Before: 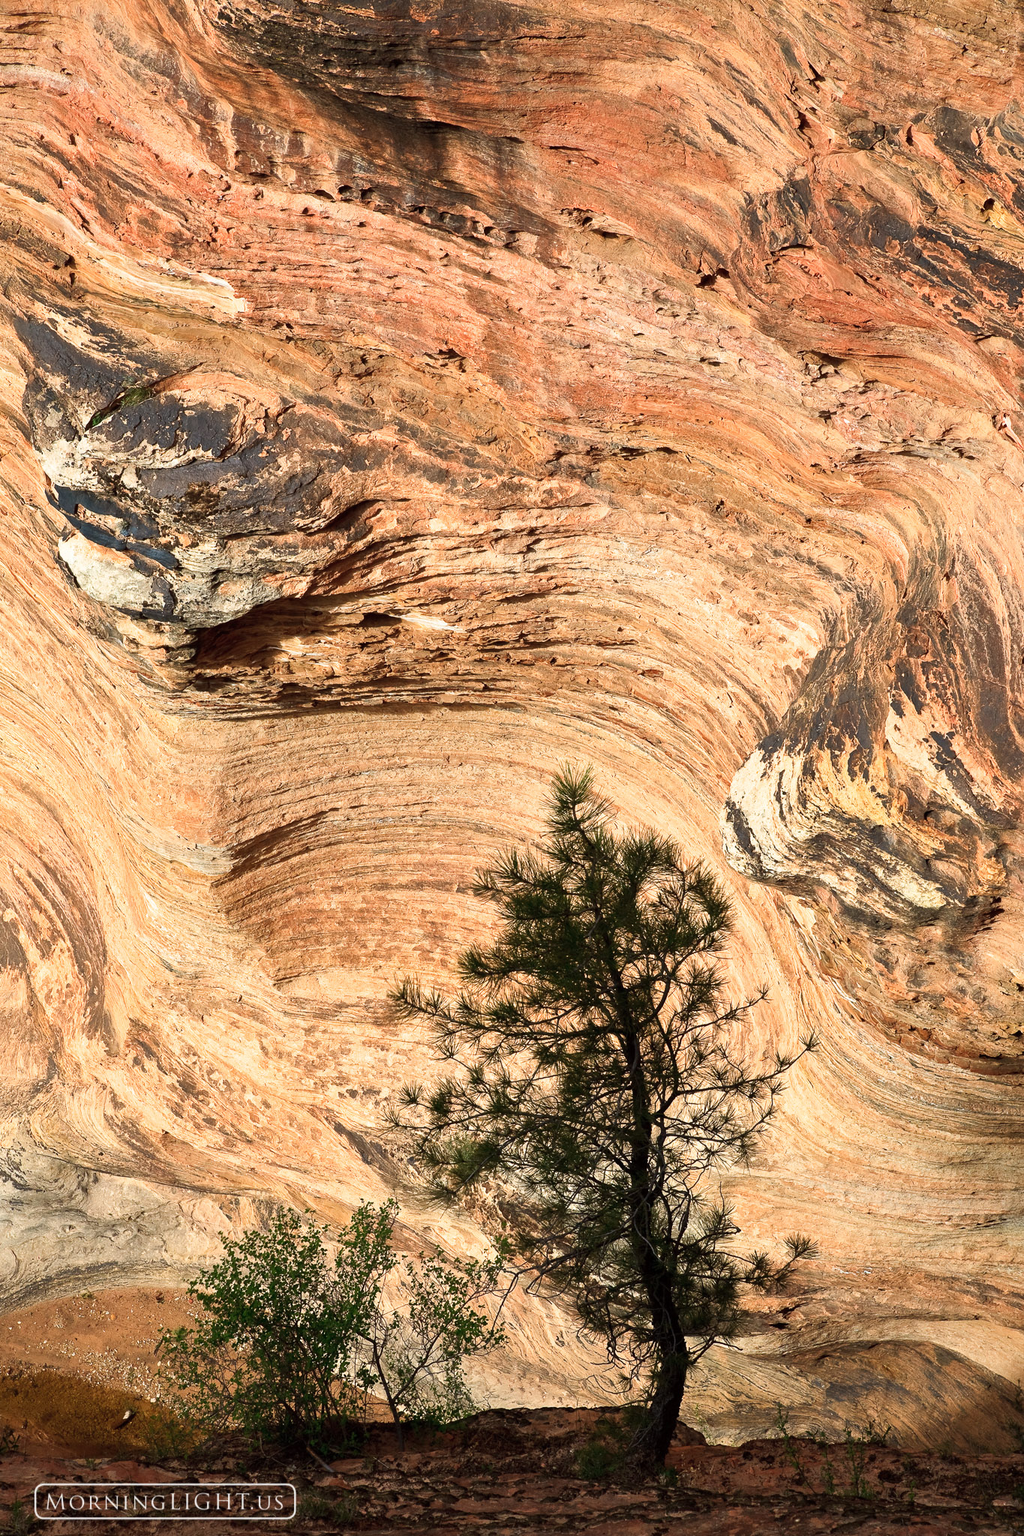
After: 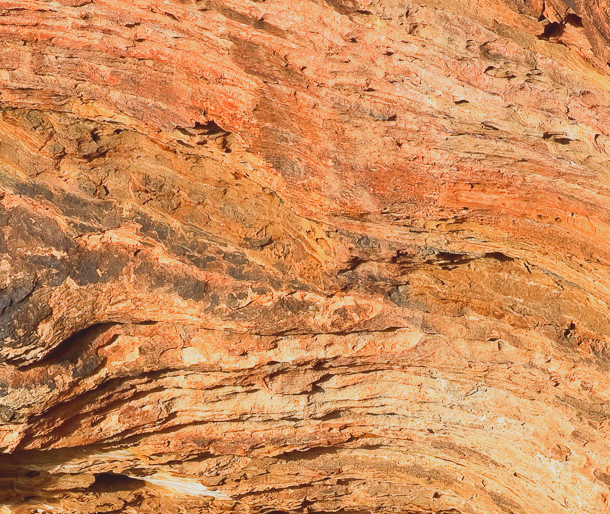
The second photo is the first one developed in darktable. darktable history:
contrast brightness saturation: contrast -0.19, saturation 0.19
crop: left 28.64%, top 16.832%, right 26.637%, bottom 58.055%
